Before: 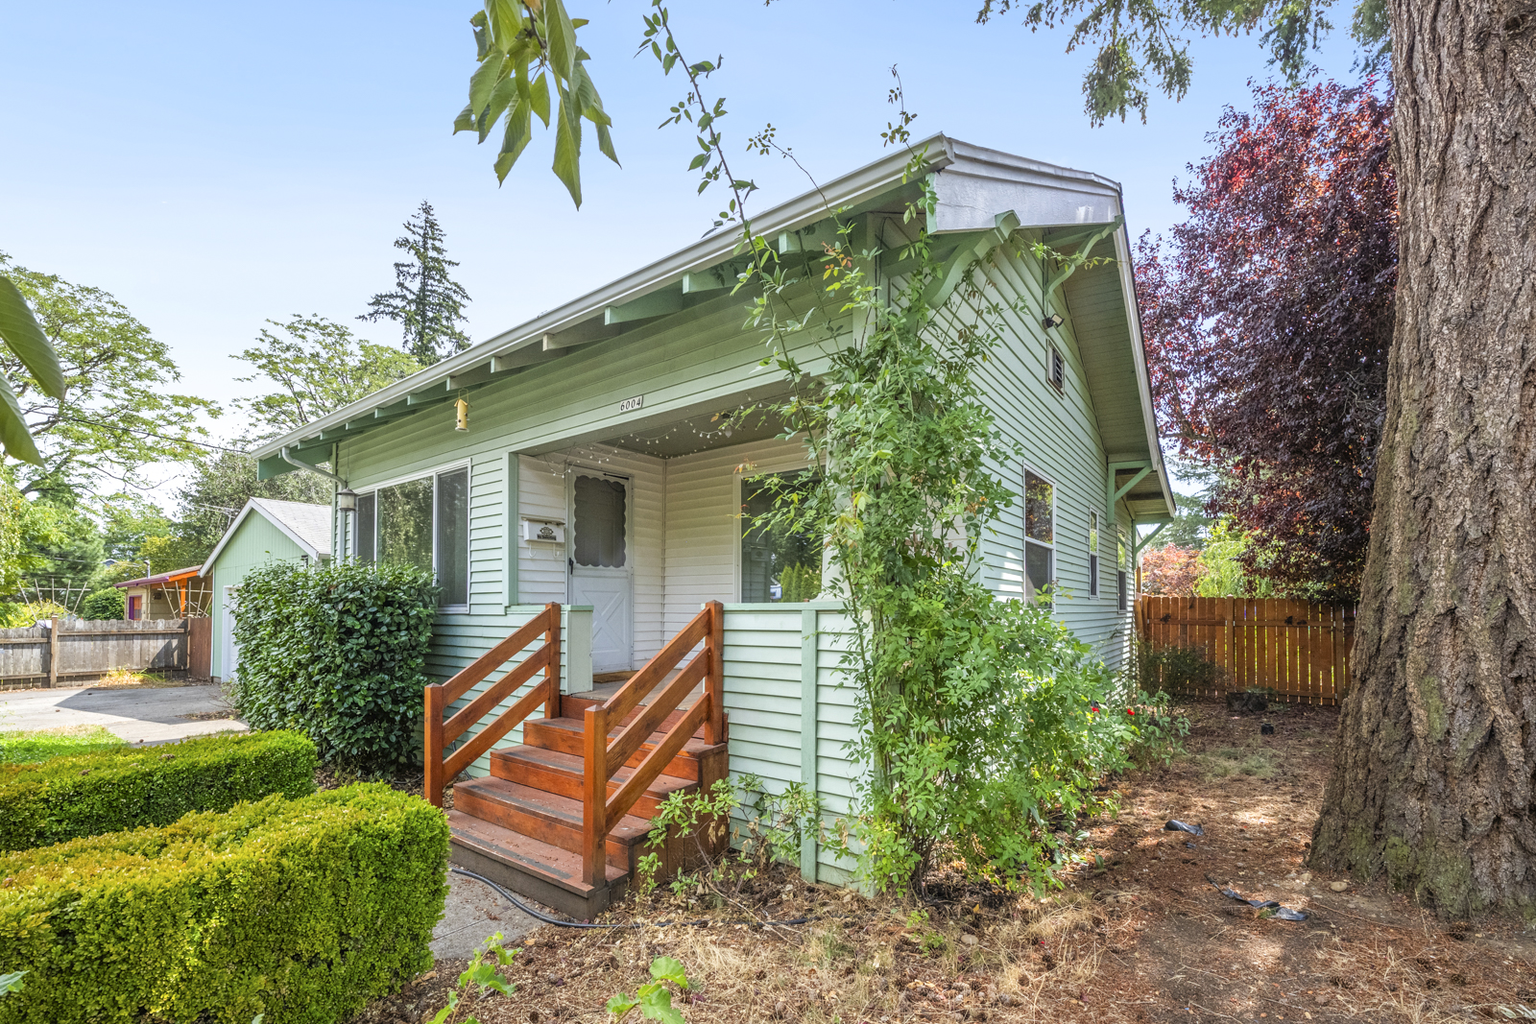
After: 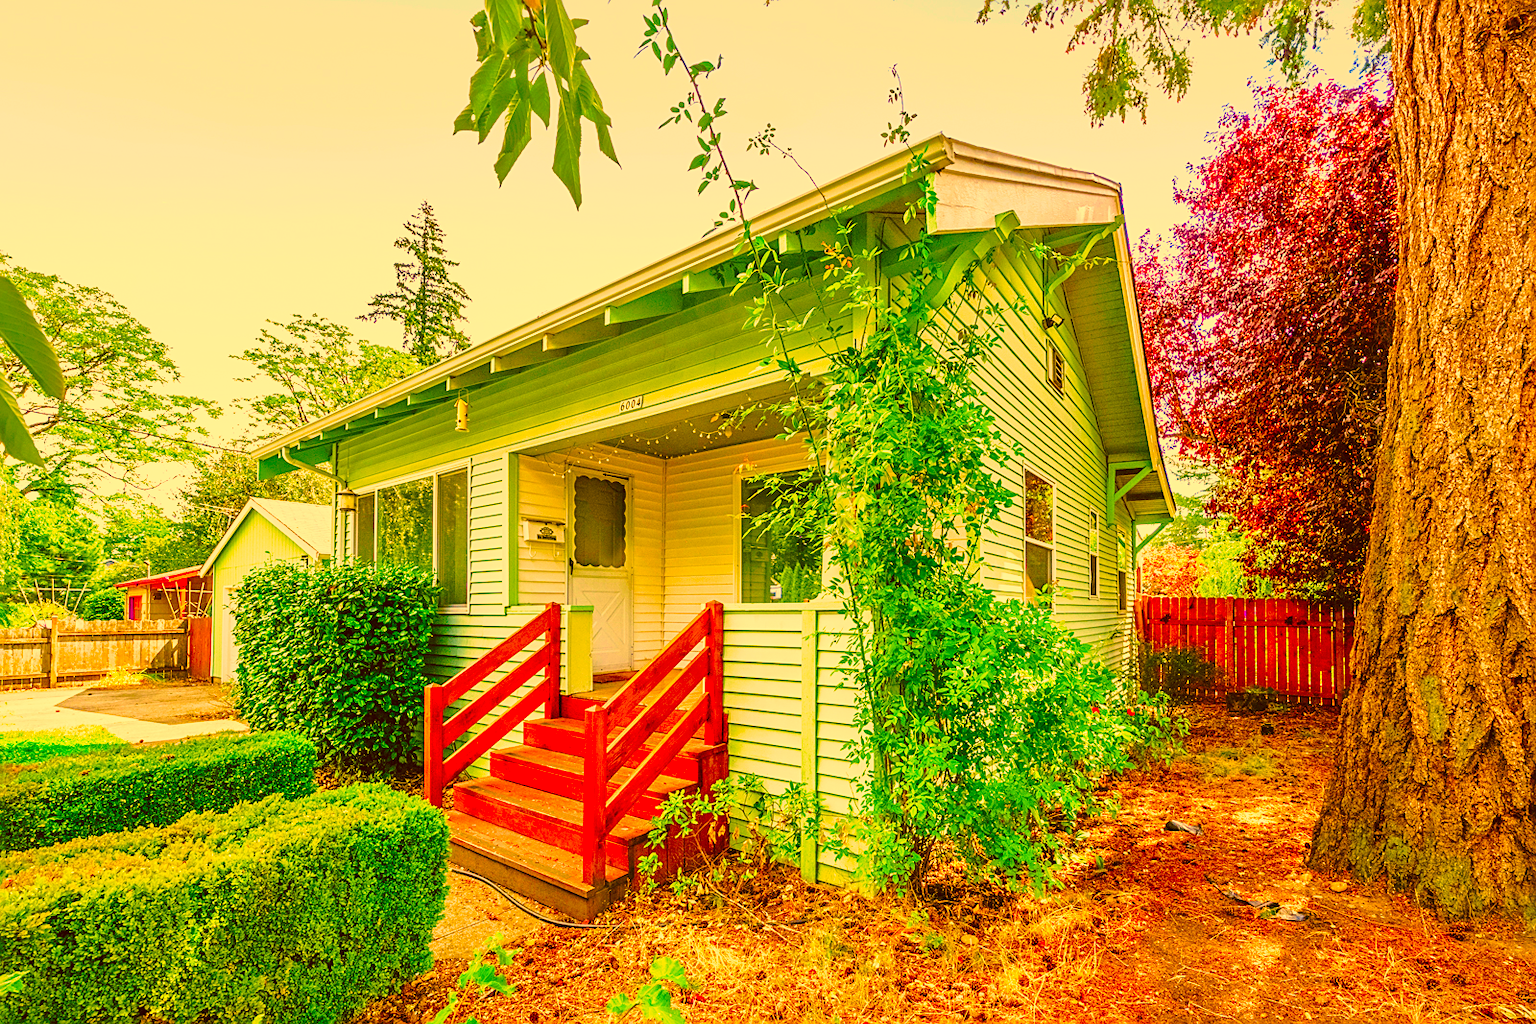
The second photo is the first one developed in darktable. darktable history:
sharpen: on, module defaults
base curve: curves: ch0 [(0, 0) (0.028, 0.03) (0.121, 0.232) (0.46, 0.748) (0.859, 0.968) (1, 1)], preserve colors none
vibrance: on, module defaults
color correction: highlights a* 10.44, highlights b* 30.04, shadows a* 2.73, shadows b* 17.51, saturation 1.72
tone curve: curves: ch0 [(0, 0) (0.003, 0.003) (0.011, 0.011) (0.025, 0.025) (0.044, 0.044) (0.069, 0.068) (0.1, 0.098) (0.136, 0.134) (0.177, 0.175) (0.224, 0.221) (0.277, 0.273) (0.335, 0.33) (0.399, 0.393) (0.468, 0.461) (0.543, 0.546) (0.623, 0.625) (0.709, 0.711) (0.801, 0.802) (0.898, 0.898) (1, 1)], preserve colors none
contrast brightness saturation: contrast 0.08, saturation 0.02
velvia: strength 51%, mid-tones bias 0.51
shadows and highlights: on, module defaults
